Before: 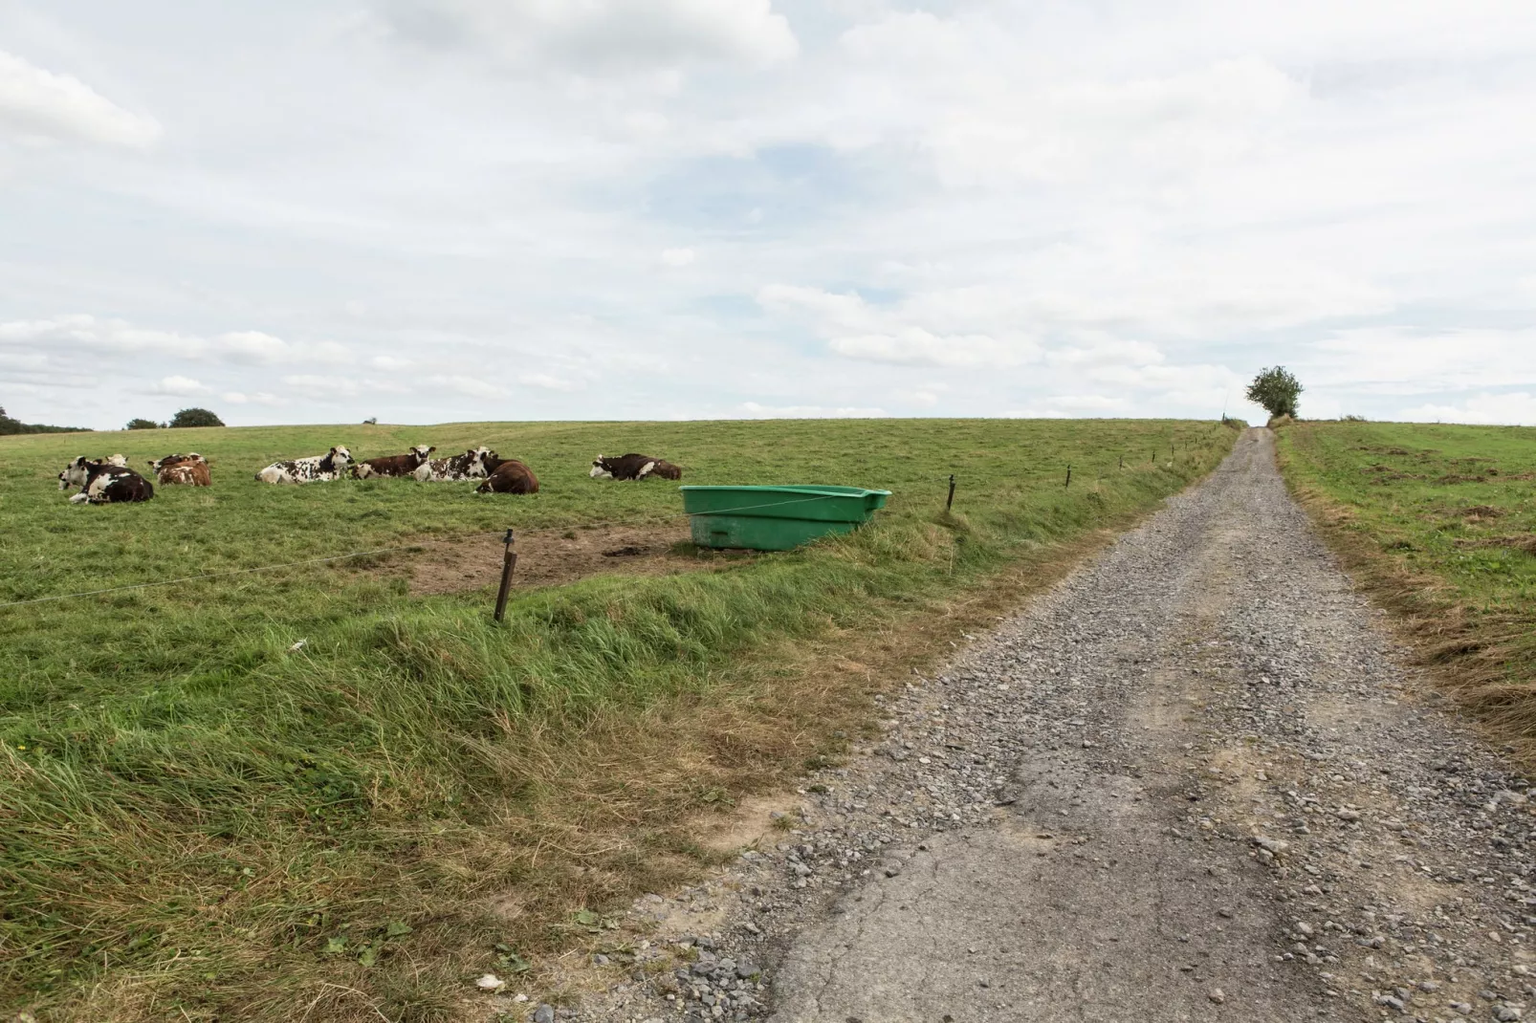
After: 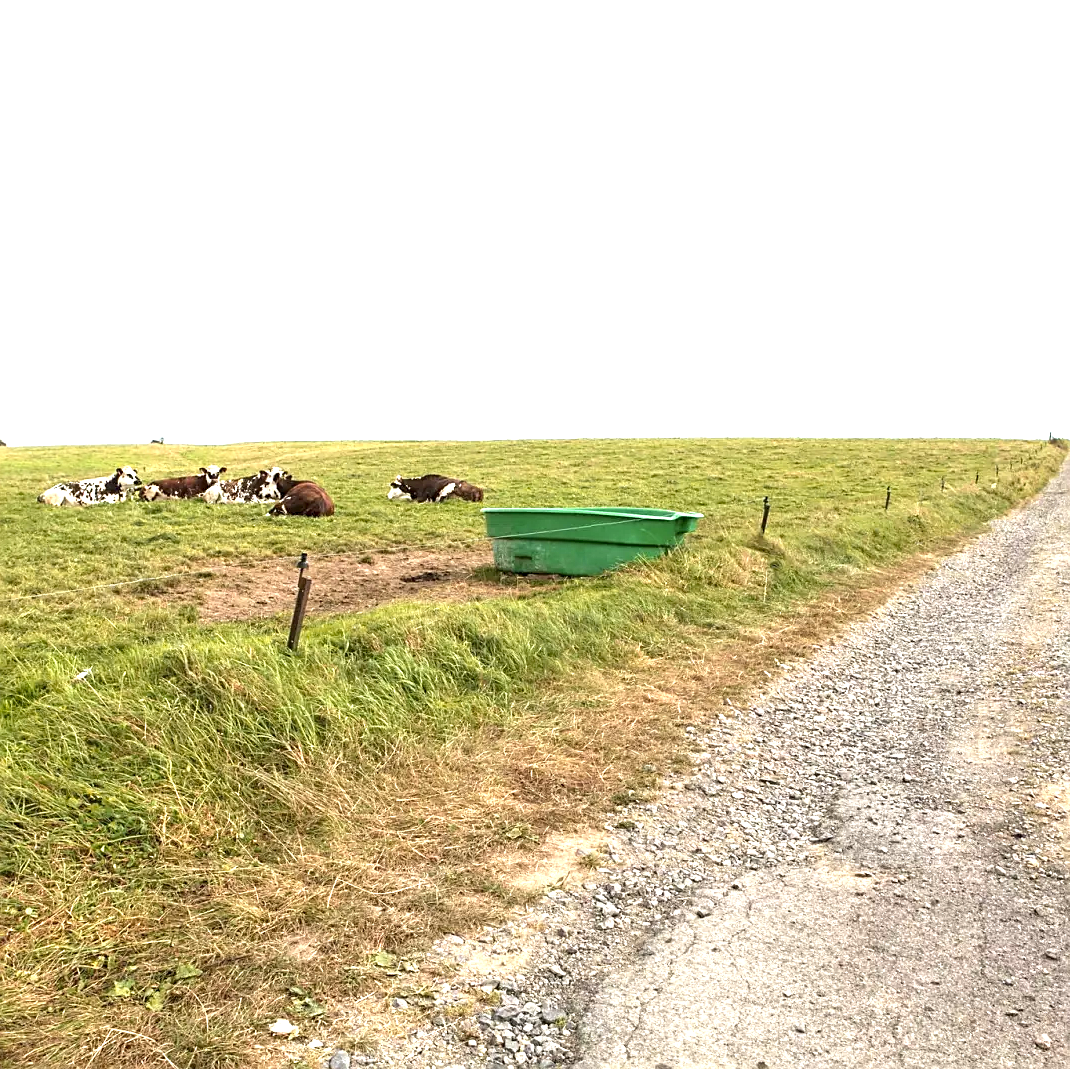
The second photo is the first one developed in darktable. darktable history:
color zones: curves: ch1 [(0.235, 0.558) (0.75, 0.5)]; ch2 [(0.25, 0.462) (0.749, 0.457)]
exposure: black level correction 0.001, exposure 1.398 EV, compensate exposure bias true, compensate highlight preservation false
crop and rotate: left 14.307%, right 19.015%
sharpen: on, module defaults
